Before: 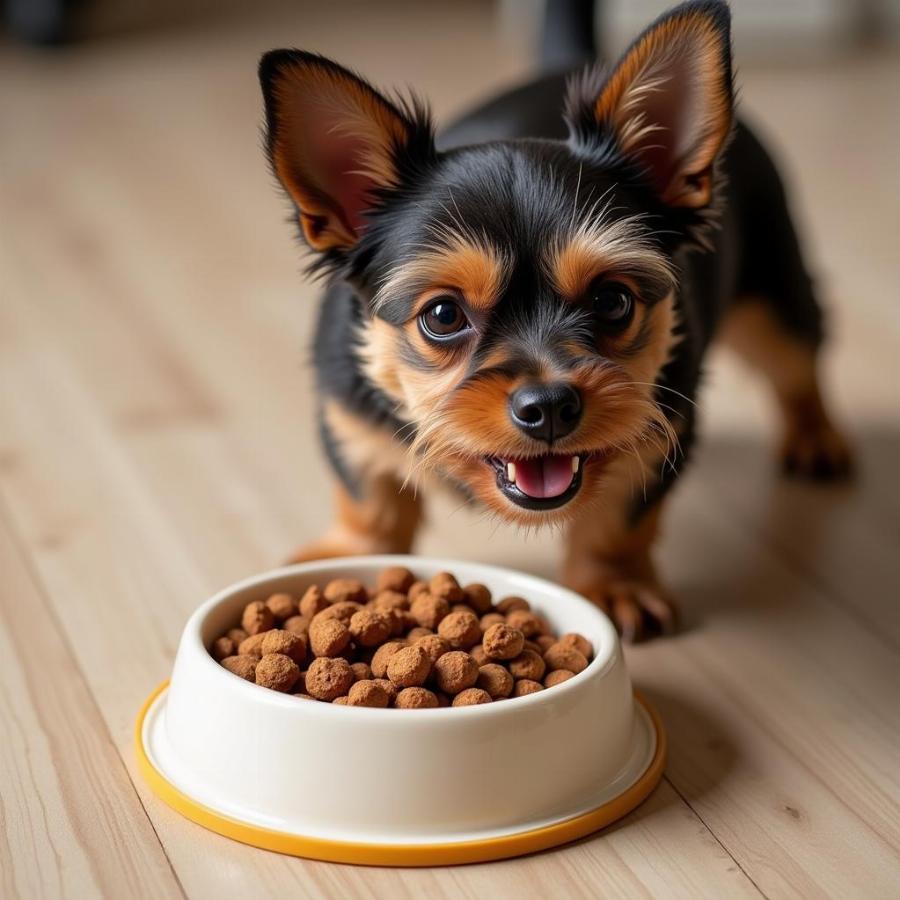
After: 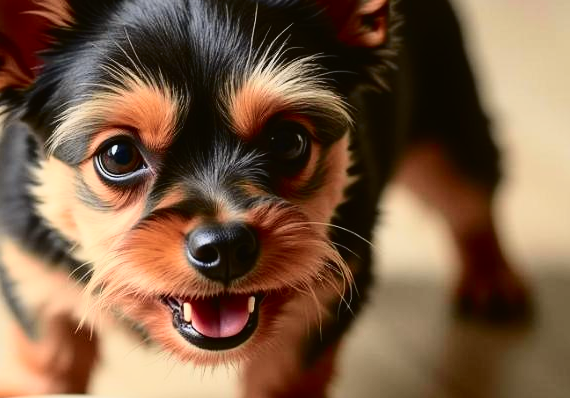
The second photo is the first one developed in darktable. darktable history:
local contrast: mode bilateral grid, contrast 19, coarseness 49, detail 102%, midtone range 0.2
contrast brightness saturation: contrast 0.239, brightness 0.09
tone curve: curves: ch0 [(0, 0.021) (0.049, 0.044) (0.152, 0.14) (0.328, 0.377) (0.473, 0.543) (0.641, 0.705) (0.85, 0.894) (1, 0.969)]; ch1 [(0, 0) (0.302, 0.331) (0.427, 0.433) (0.472, 0.47) (0.502, 0.503) (0.527, 0.524) (0.564, 0.591) (0.602, 0.632) (0.677, 0.701) (0.859, 0.885) (1, 1)]; ch2 [(0, 0) (0.33, 0.301) (0.447, 0.44) (0.487, 0.496) (0.502, 0.516) (0.535, 0.563) (0.565, 0.6) (0.618, 0.629) (1, 1)], color space Lab, independent channels, preserve colors none
crop: left 36.012%, top 17.873%, right 0.599%, bottom 37.864%
